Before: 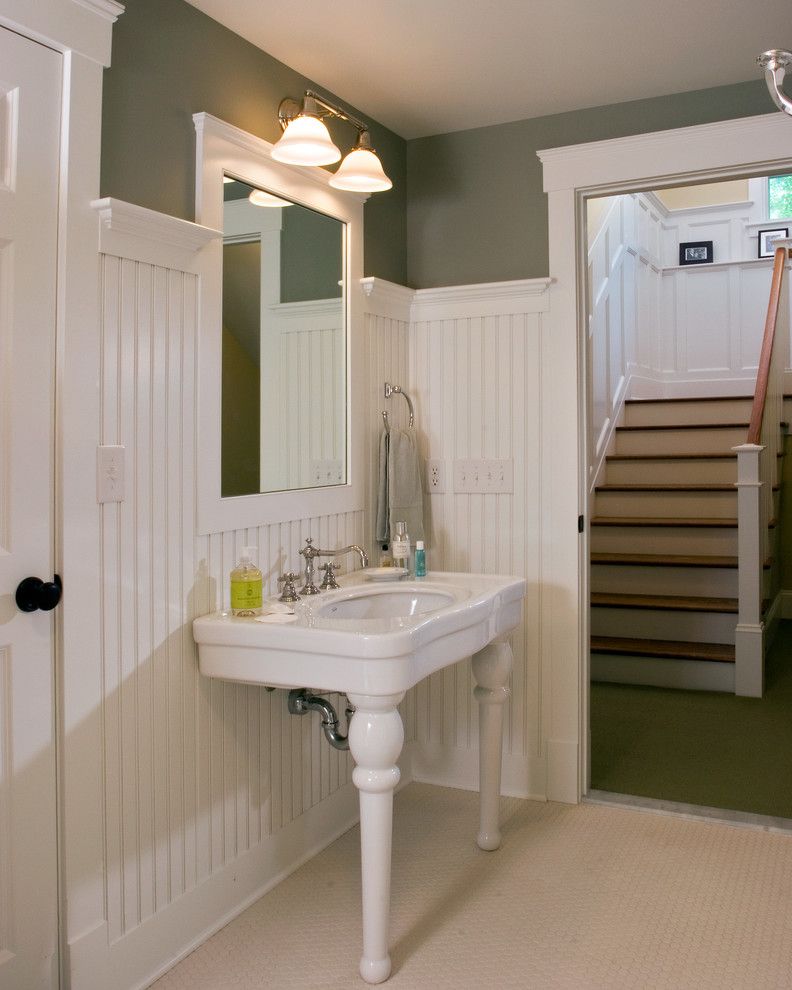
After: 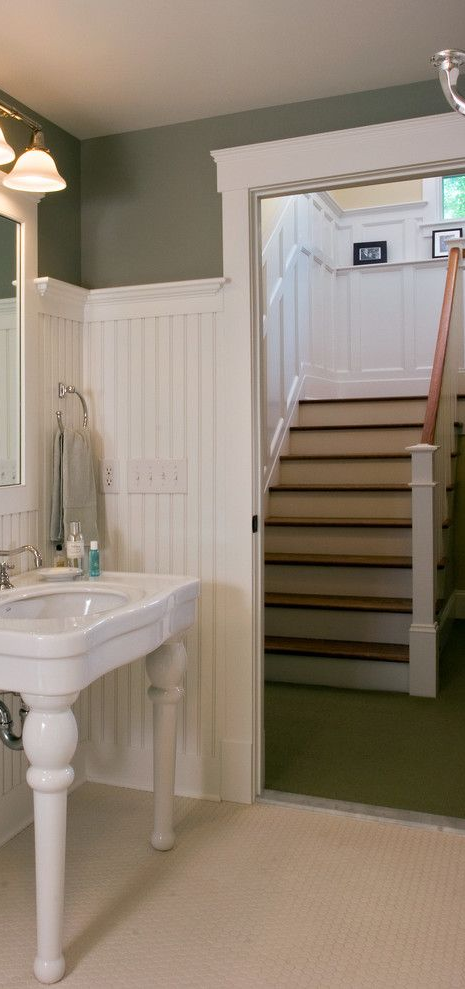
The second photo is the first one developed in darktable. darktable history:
crop: left 41.203%
